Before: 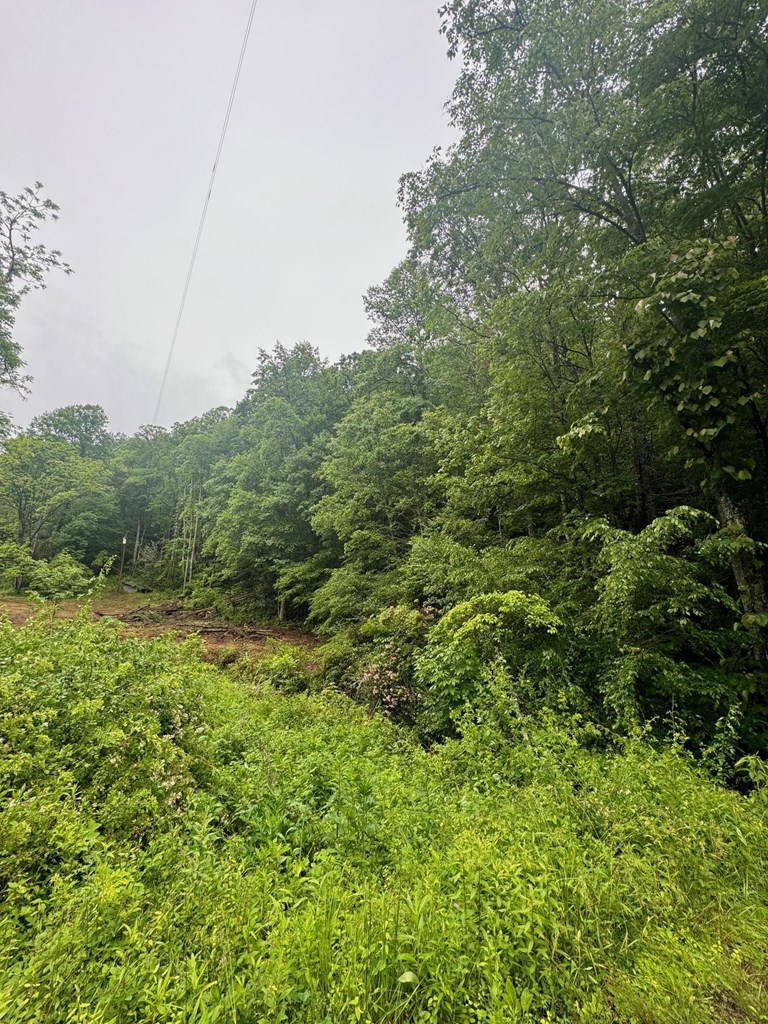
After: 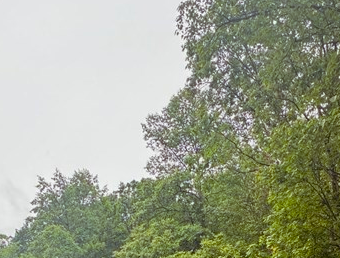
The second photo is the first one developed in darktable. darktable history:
crop: left 28.867%, top 16.829%, right 26.844%, bottom 57.97%
color balance rgb: shadows lift › chroma 4.488%, shadows lift › hue 25.81°, perceptual saturation grading › global saturation 25.812%
